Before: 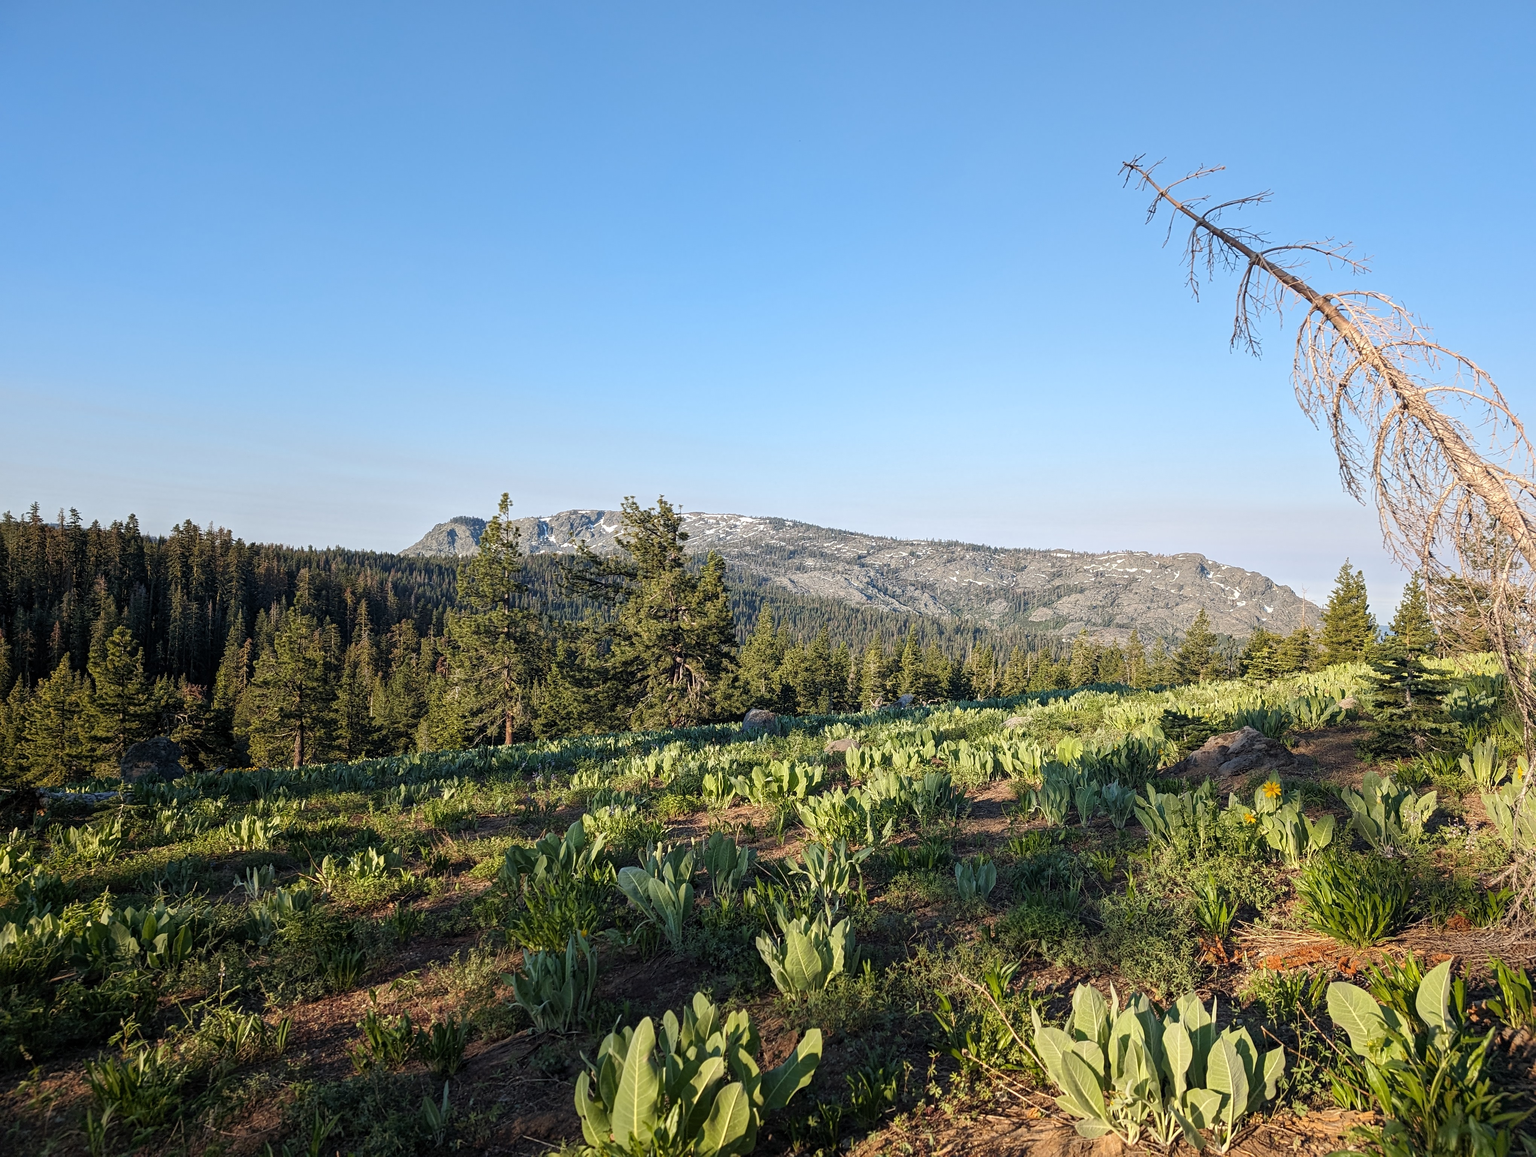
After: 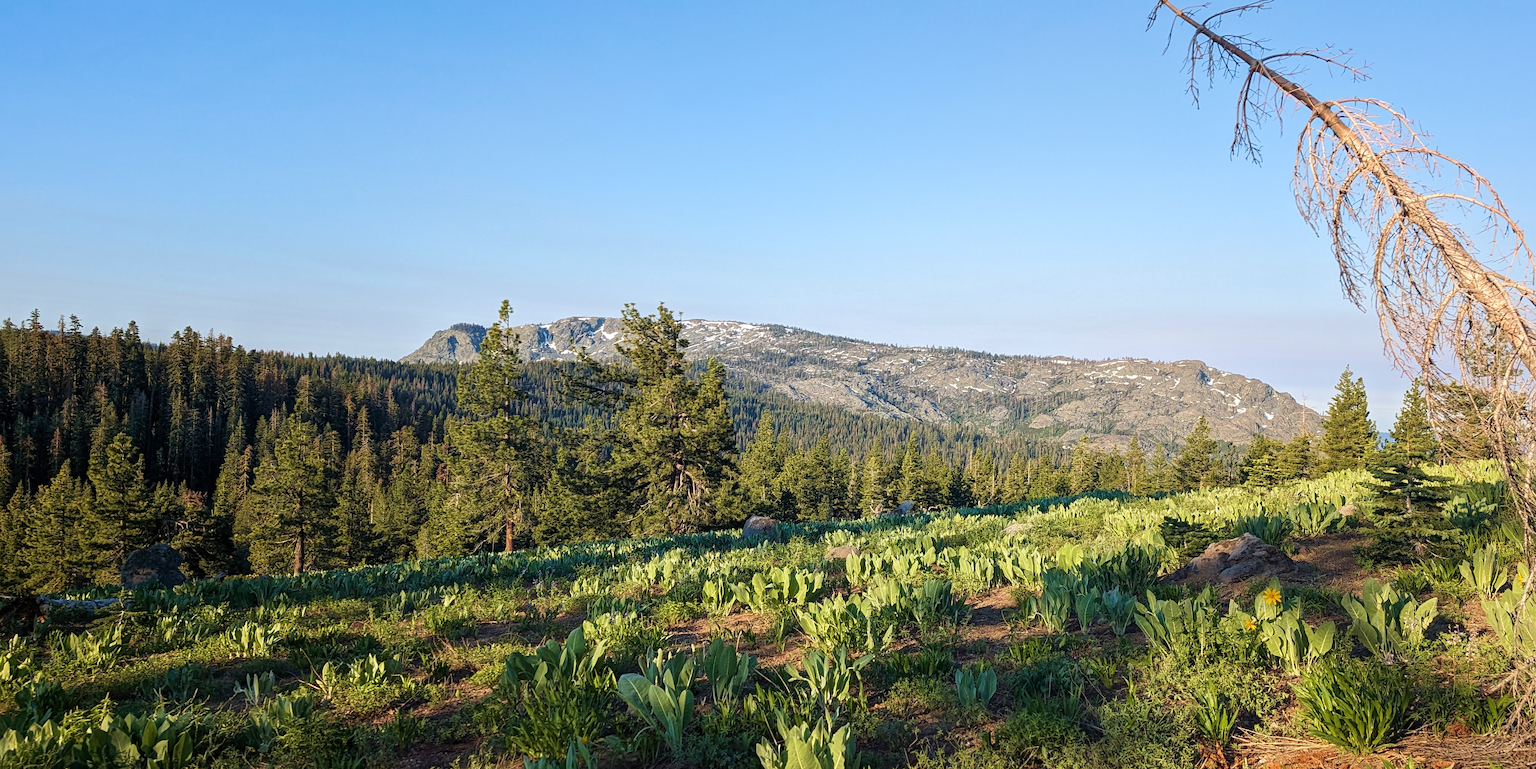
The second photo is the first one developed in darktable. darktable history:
crop: top 16.727%, bottom 16.727%
velvia: strength 45%
